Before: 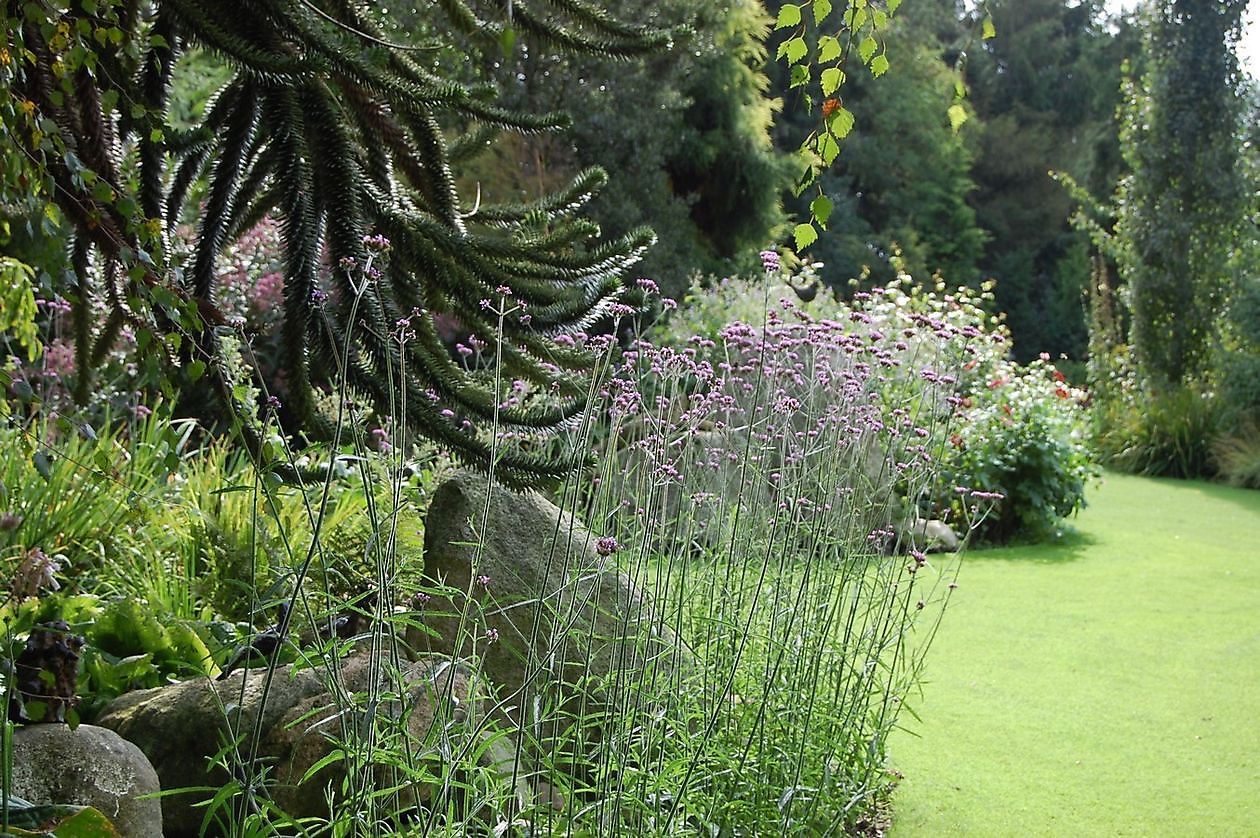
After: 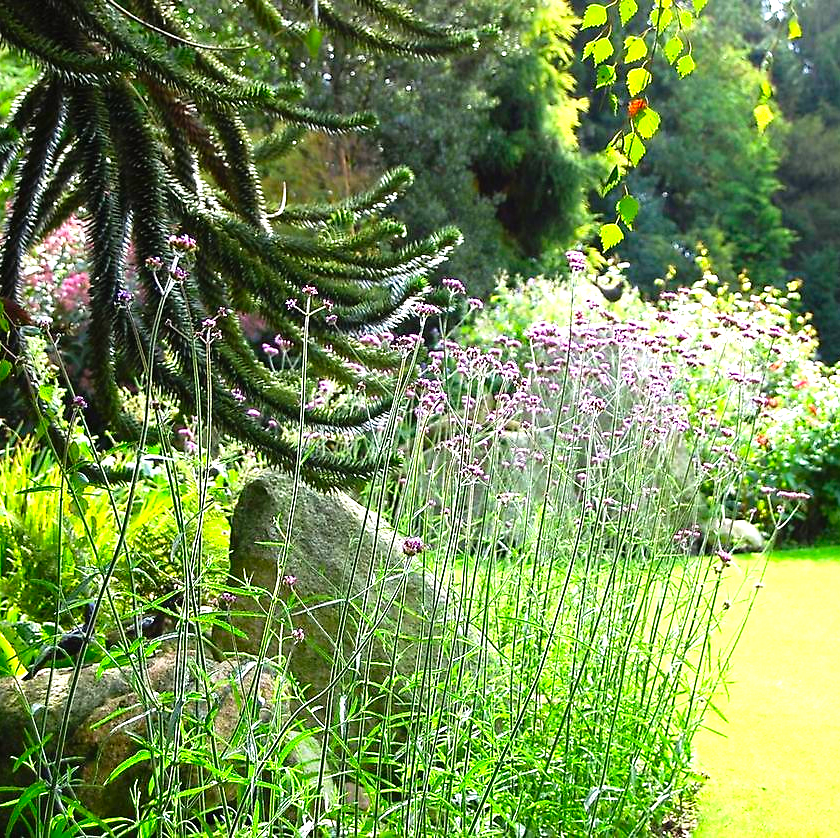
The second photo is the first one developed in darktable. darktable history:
contrast brightness saturation: saturation 0.484
levels: levels [0, 0.352, 0.703]
crop: left 15.405%, right 17.878%
